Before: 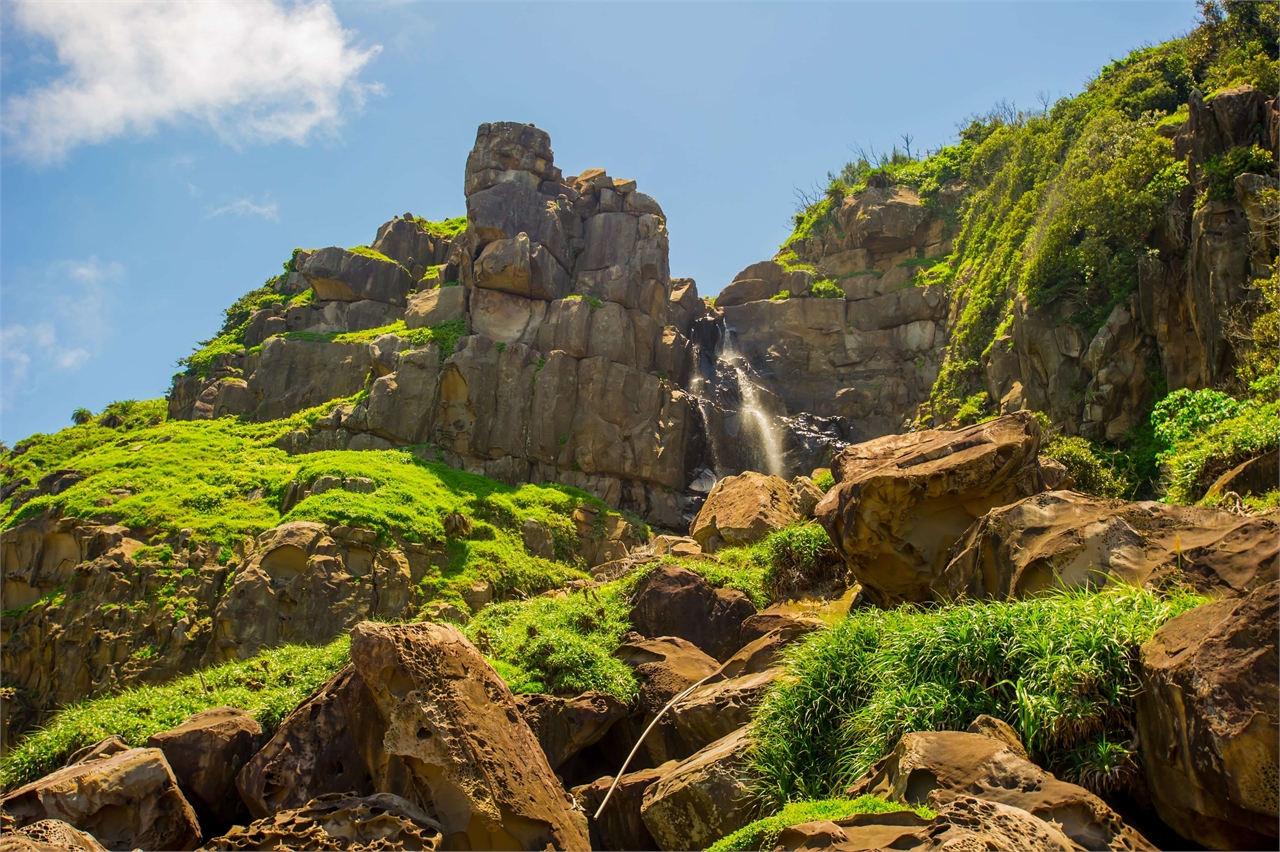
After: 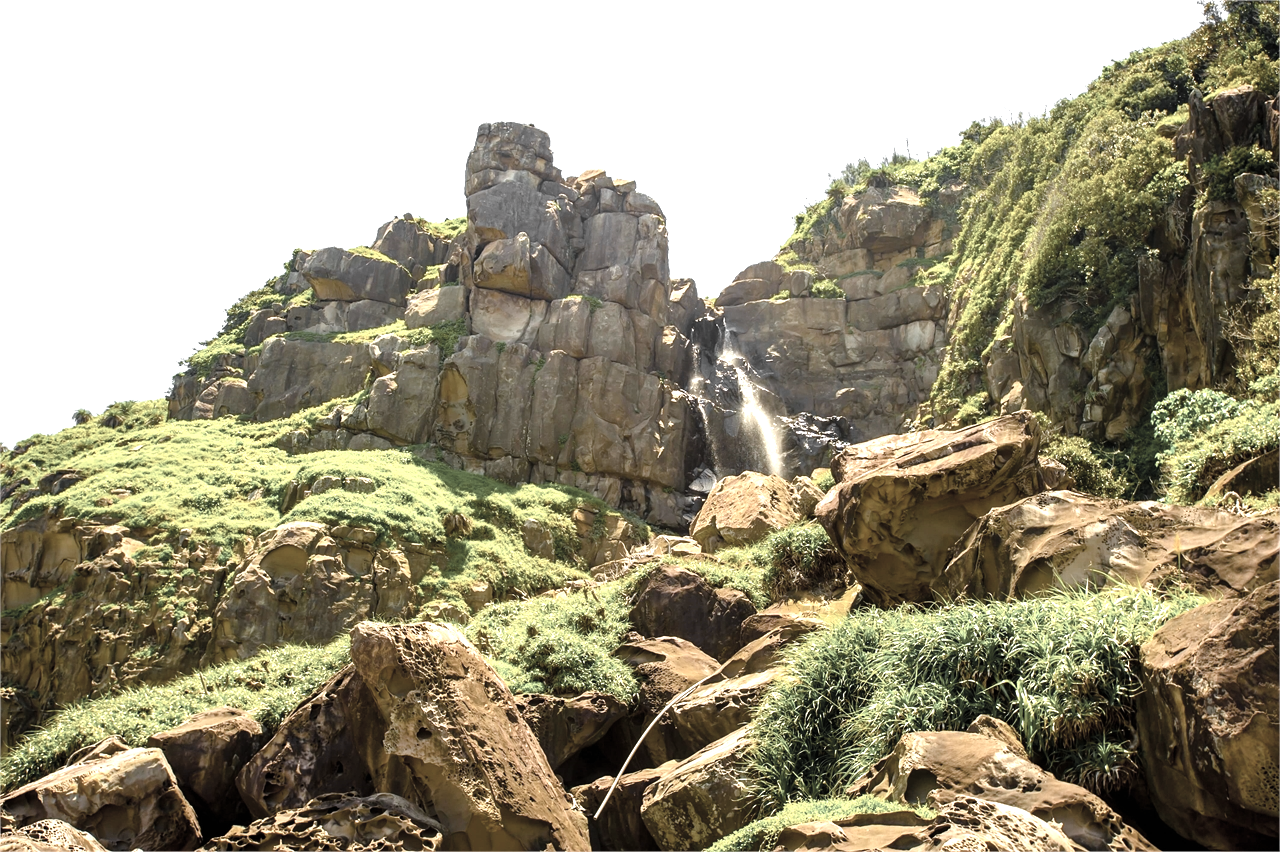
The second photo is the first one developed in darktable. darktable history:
exposure: black level correction 0, exposure 0.693 EV, compensate highlight preservation false
tone equalizer: -8 EV -0.765 EV, -7 EV -0.733 EV, -6 EV -0.575 EV, -5 EV -0.416 EV, -3 EV 0.371 EV, -2 EV 0.6 EV, -1 EV 0.689 EV, +0 EV 0.776 EV
color balance rgb: perceptual saturation grading › global saturation 27.175%, perceptual saturation grading › highlights -28.241%, perceptual saturation grading › mid-tones 15.304%, perceptual saturation grading › shadows 32.995%, global vibrance 20%
color zones: curves: ch0 [(0, 0.613) (0.01, 0.613) (0.245, 0.448) (0.498, 0.529) (0.642, 0.665) (0.879, 0.777) (0.99, 0.613)]; ch1 [(0, 0.035) (0.121, 0.189) (0.259, 0.197) (0.415, 0.061) (0.589, 0.022) (0.732, 0.022) (0.857, 0.026) (0.991, 0.053)]
